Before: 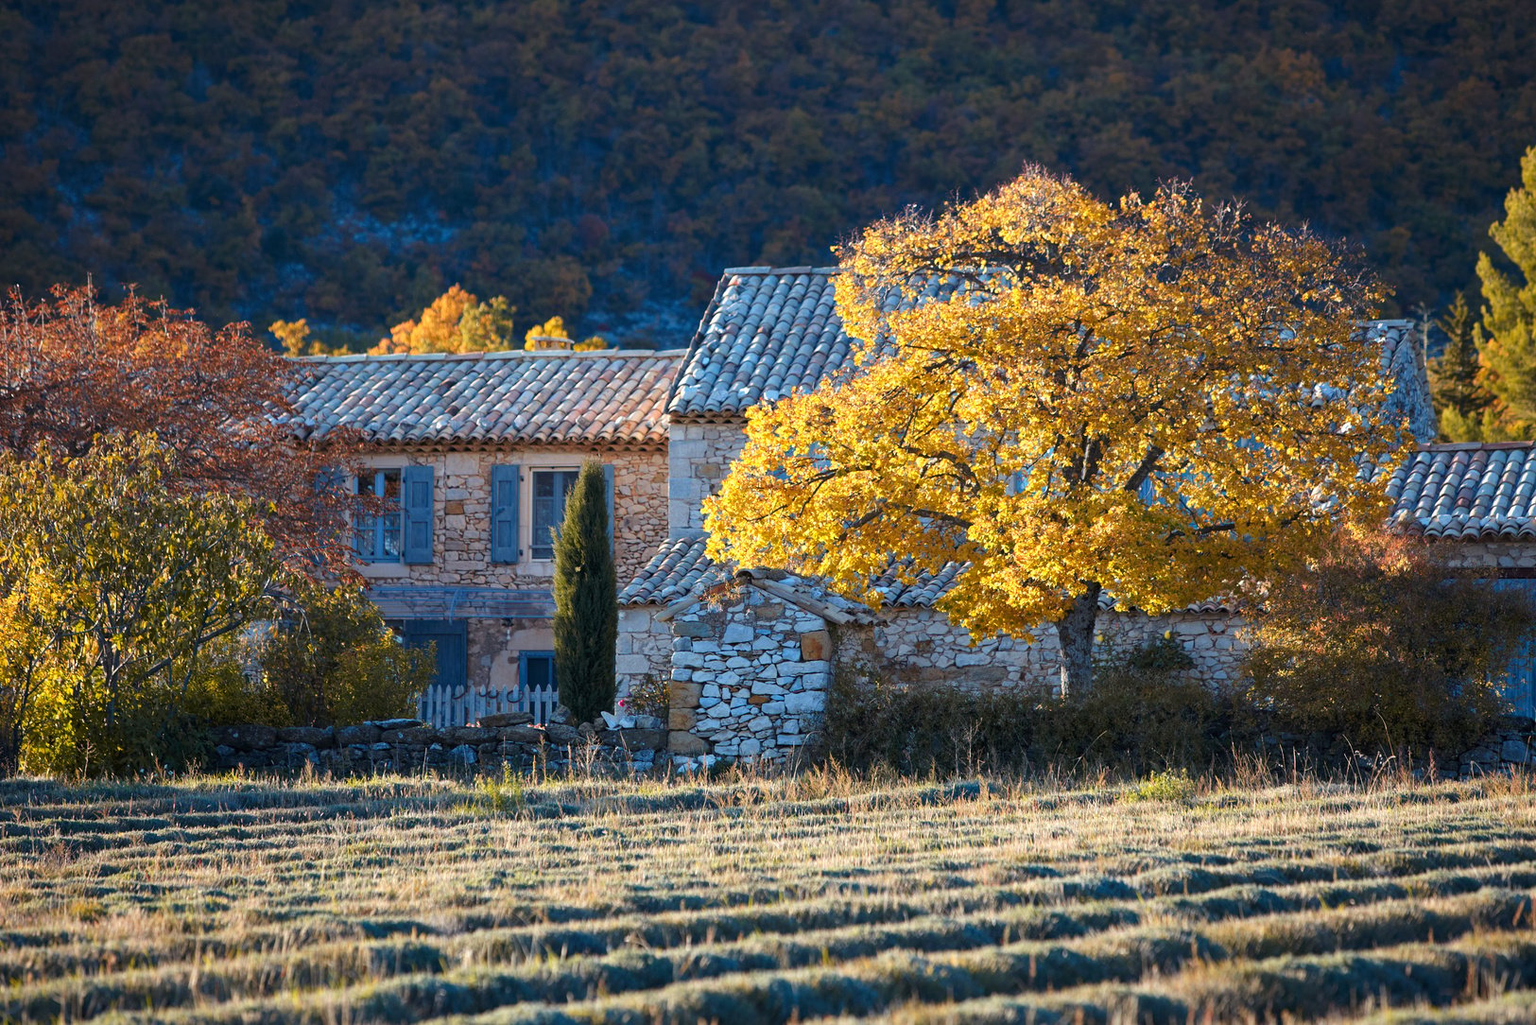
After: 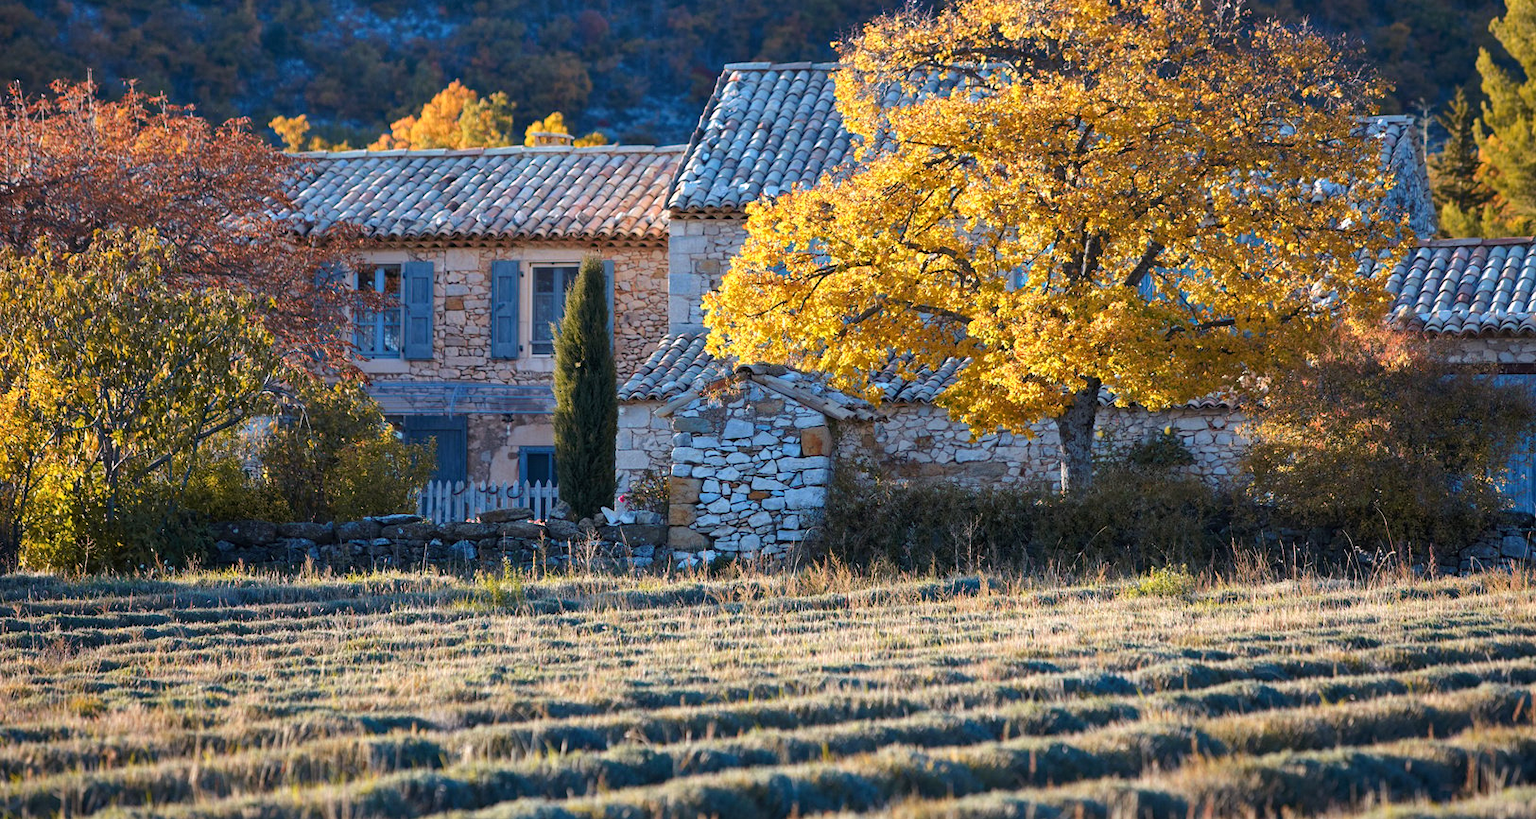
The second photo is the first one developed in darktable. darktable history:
white balance: red 1.009, blue 1.027
crop and rotate: top 19.998%
shadows and highlights: shadows 52.34, highlights -28.23, soften with gaussian
